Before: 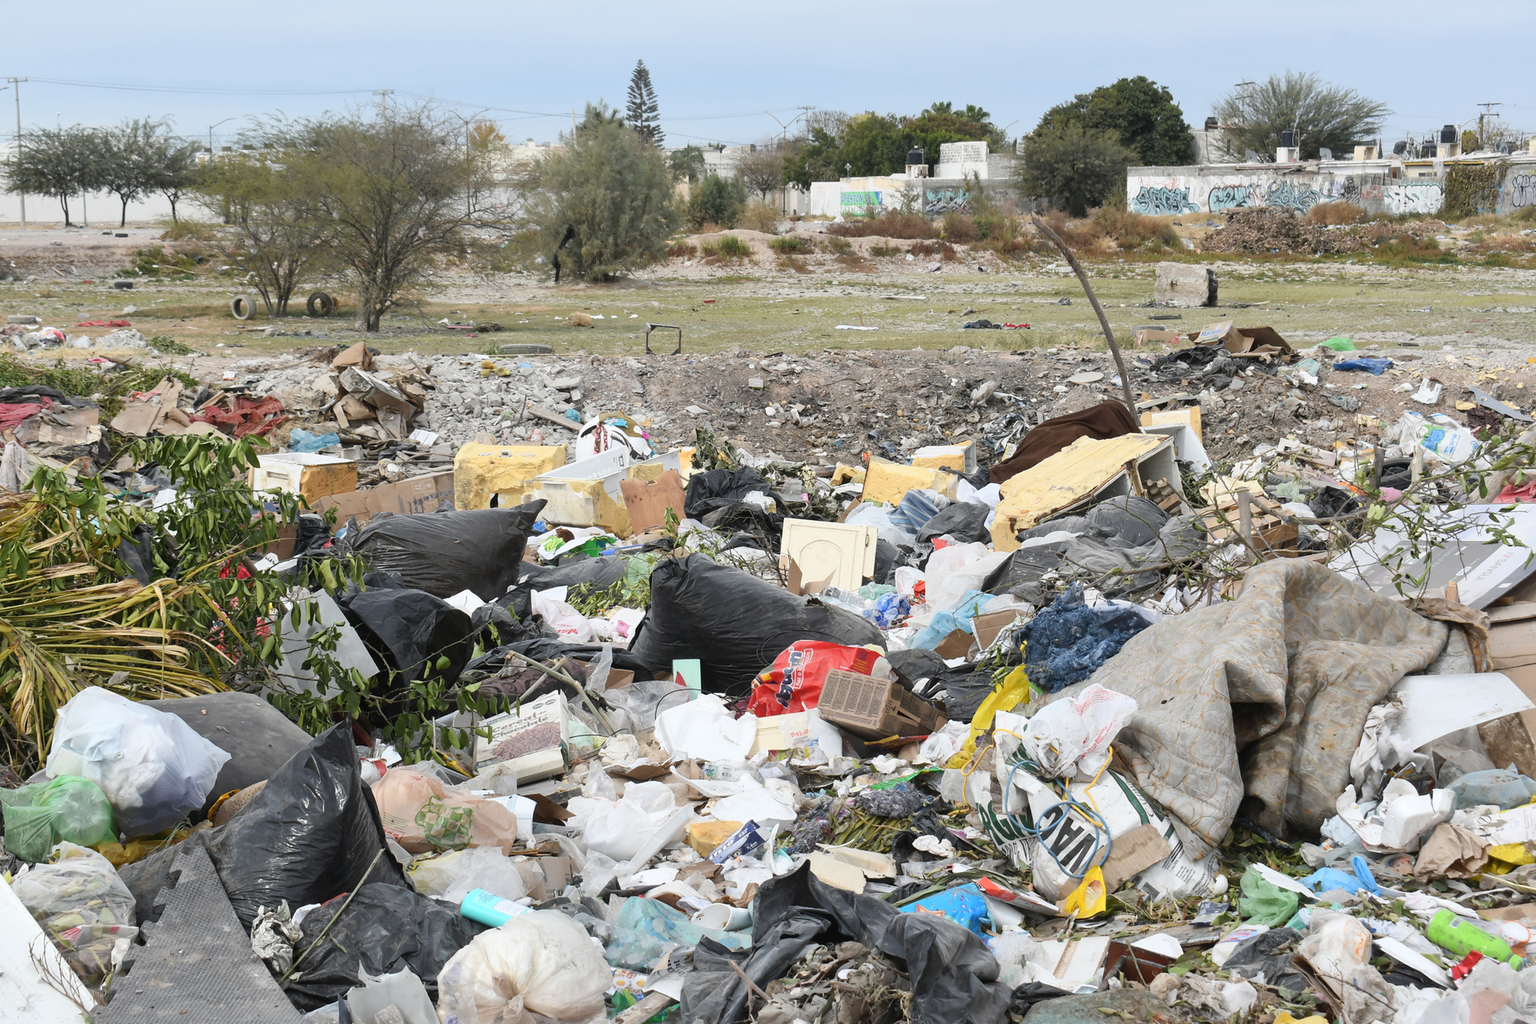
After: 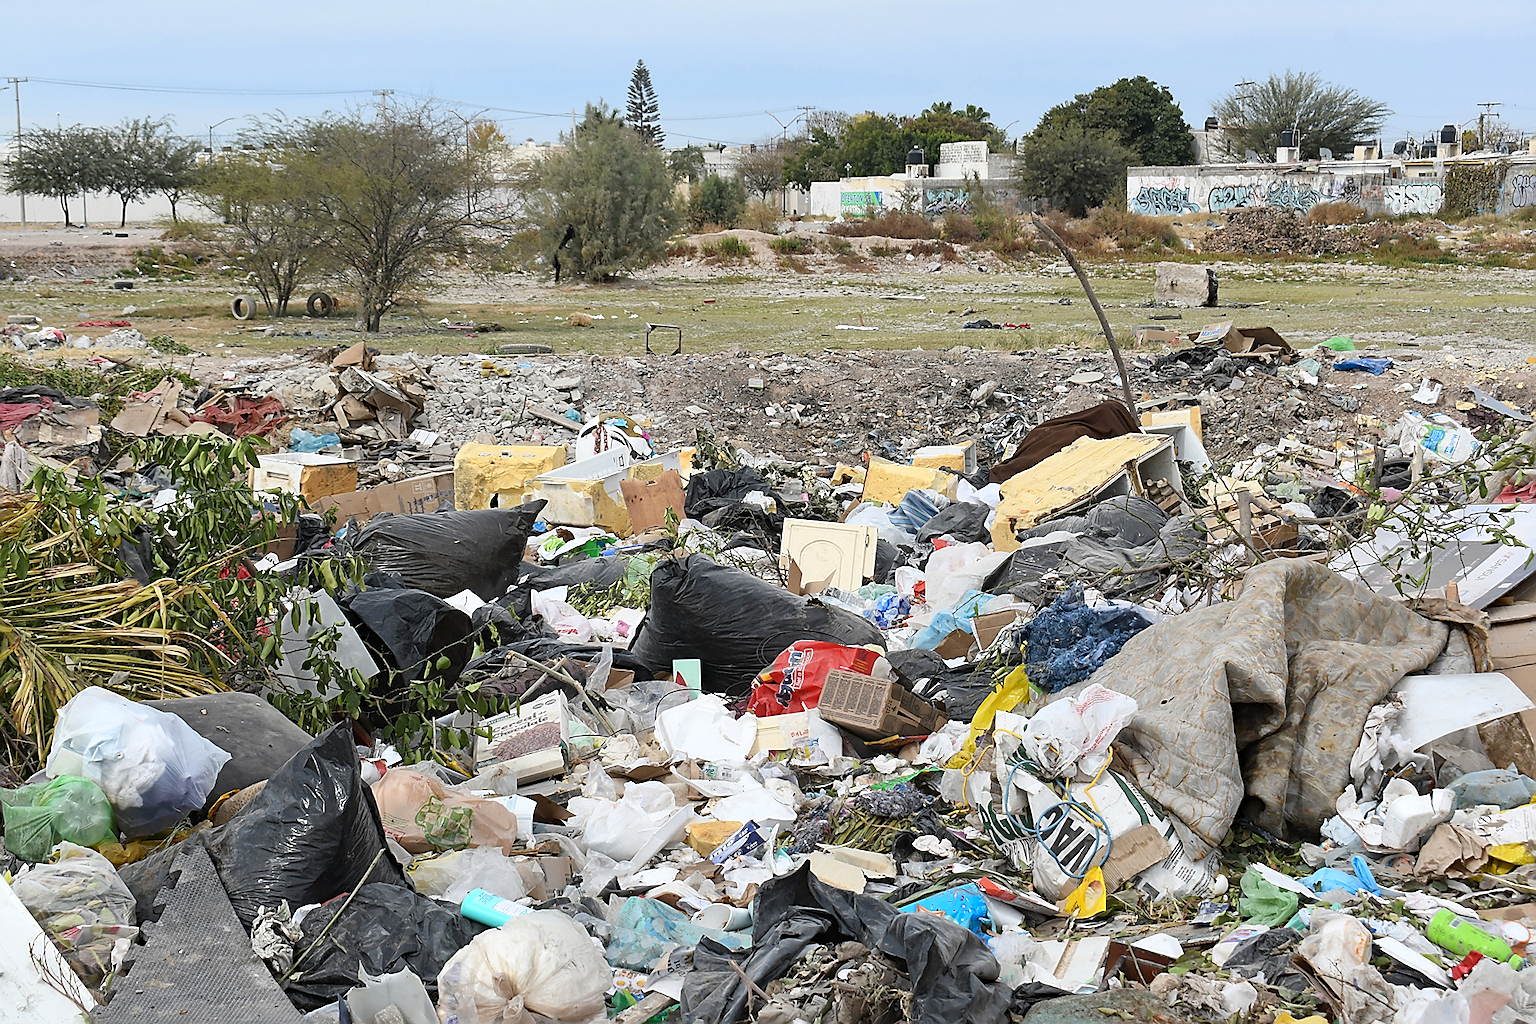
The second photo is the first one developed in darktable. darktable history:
haze removal: compatibility mode true, adaptive false
sharpen: radius 1.4, amount 1.25, threshold 0.7
color zones: curves: ch0 [(0.068, 0.464) (0.25, 0.5) (0.48, 0.508) (0.75, 0.536) (0.886, 0.476) (0.967, 0.456)]; ch1 [(0.066, 0.456) (0.25, 0.5) (0.616, 0.508) (0.746, 0.56) (0.934, 0.444)]
